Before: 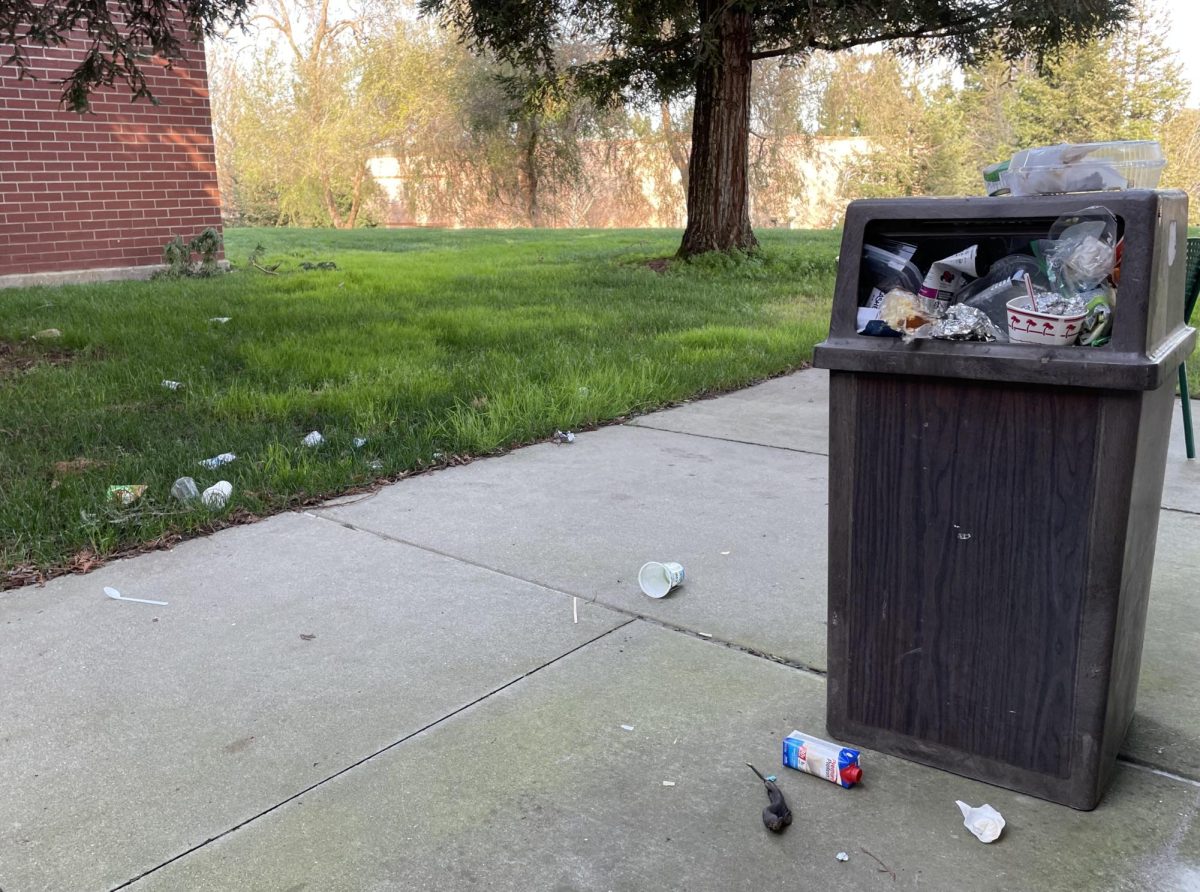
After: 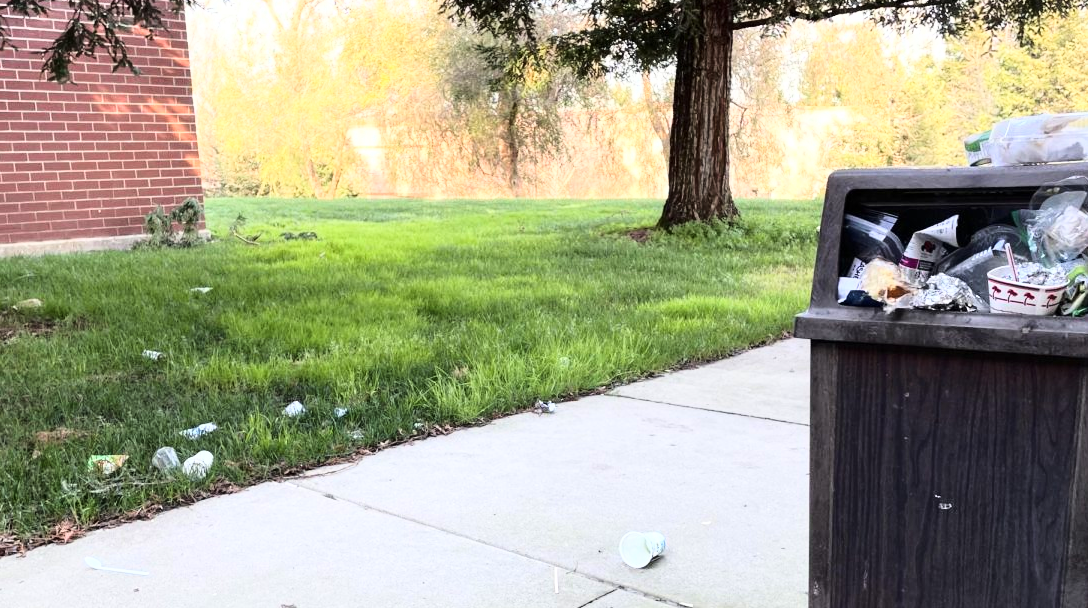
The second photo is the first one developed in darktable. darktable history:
crop: left 1.588%, top 3.371%, right 7.677%, bottom 28.422%
base curve: curves: ch0 [(0, 0) (0.026, 0.03) (0.109, 0.232) (0.351, 0.748) (0.669, 0.968) (1, 1)]
